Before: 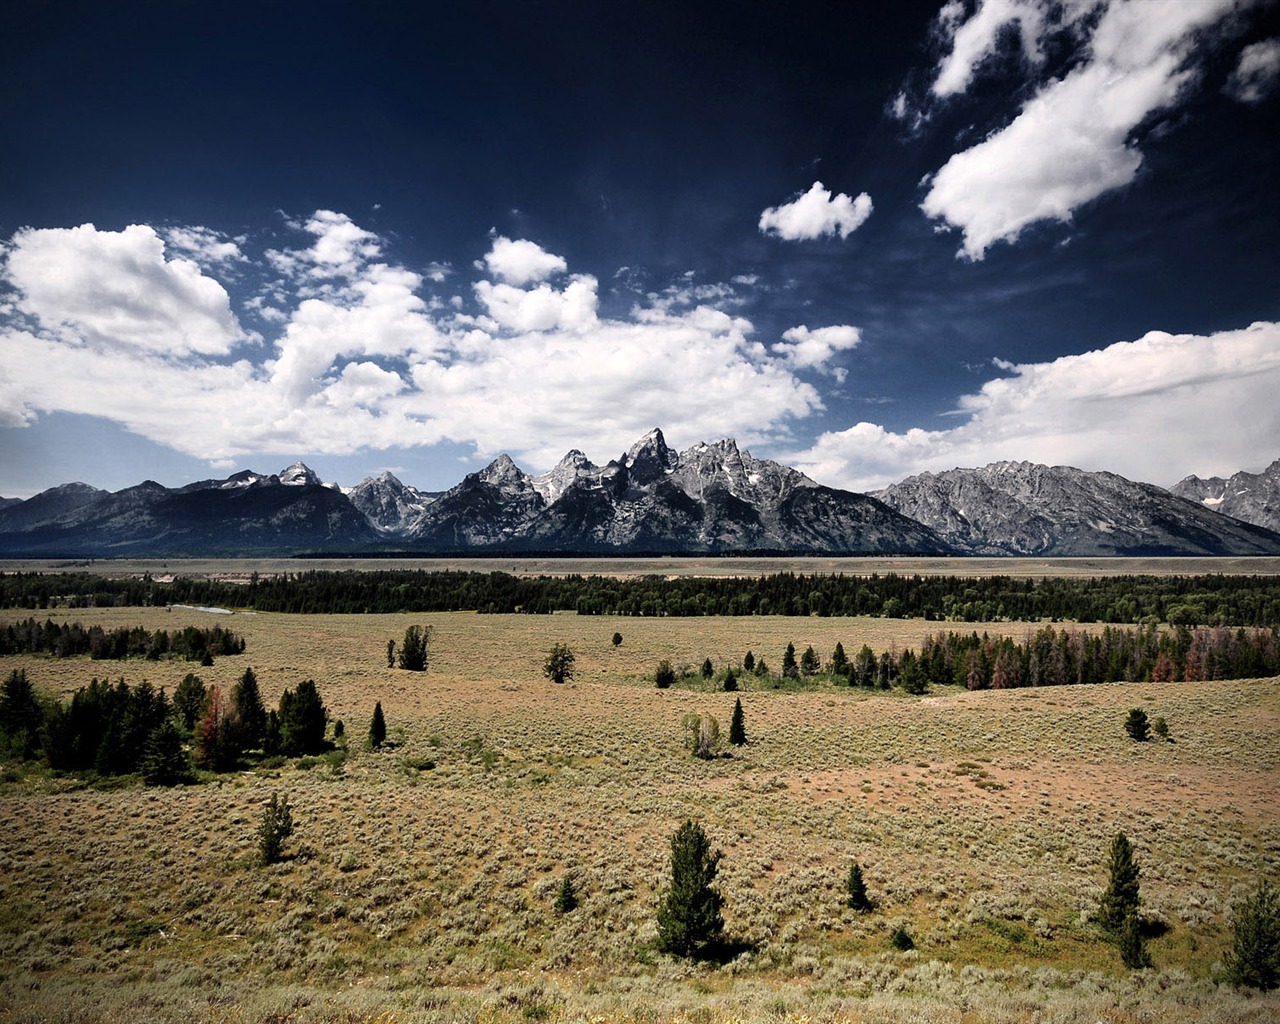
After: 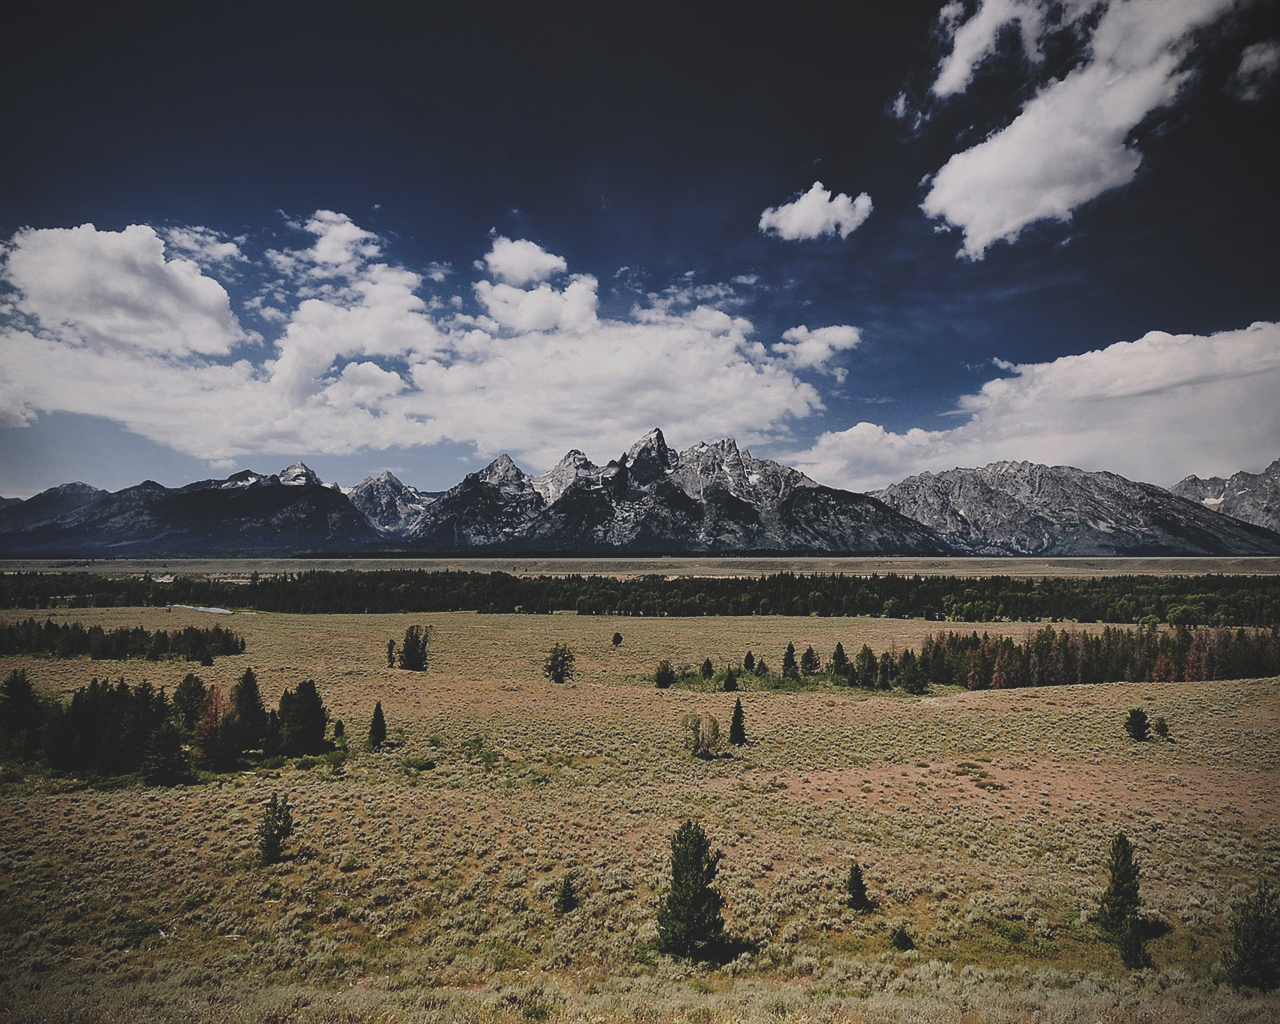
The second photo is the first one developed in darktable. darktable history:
sharpen: radius 1, threshold 1
vignetting: fall-off radius 81.94%
rgb curve: curves: ch0 [(0, 0.186) (0.314, 0.284) (0.775, 0.708) (1, 1)], compensate middle gray true, preserve colors none
filmic rgb: black relative exposure -7.65 EV, white relative exposure 4.56 EV, hardness 3.61
color balance rgb: shadows lift › chroma 1%, shadows lift › hue 113°, highlights gain › chroma 0.2%, highlights gain › hue 333°, perceptual saturation grading › global saturation 20%, perceptual saturation grading › highlights -50%, perceptual saturation grading › shadows 25%, contrast -10%
